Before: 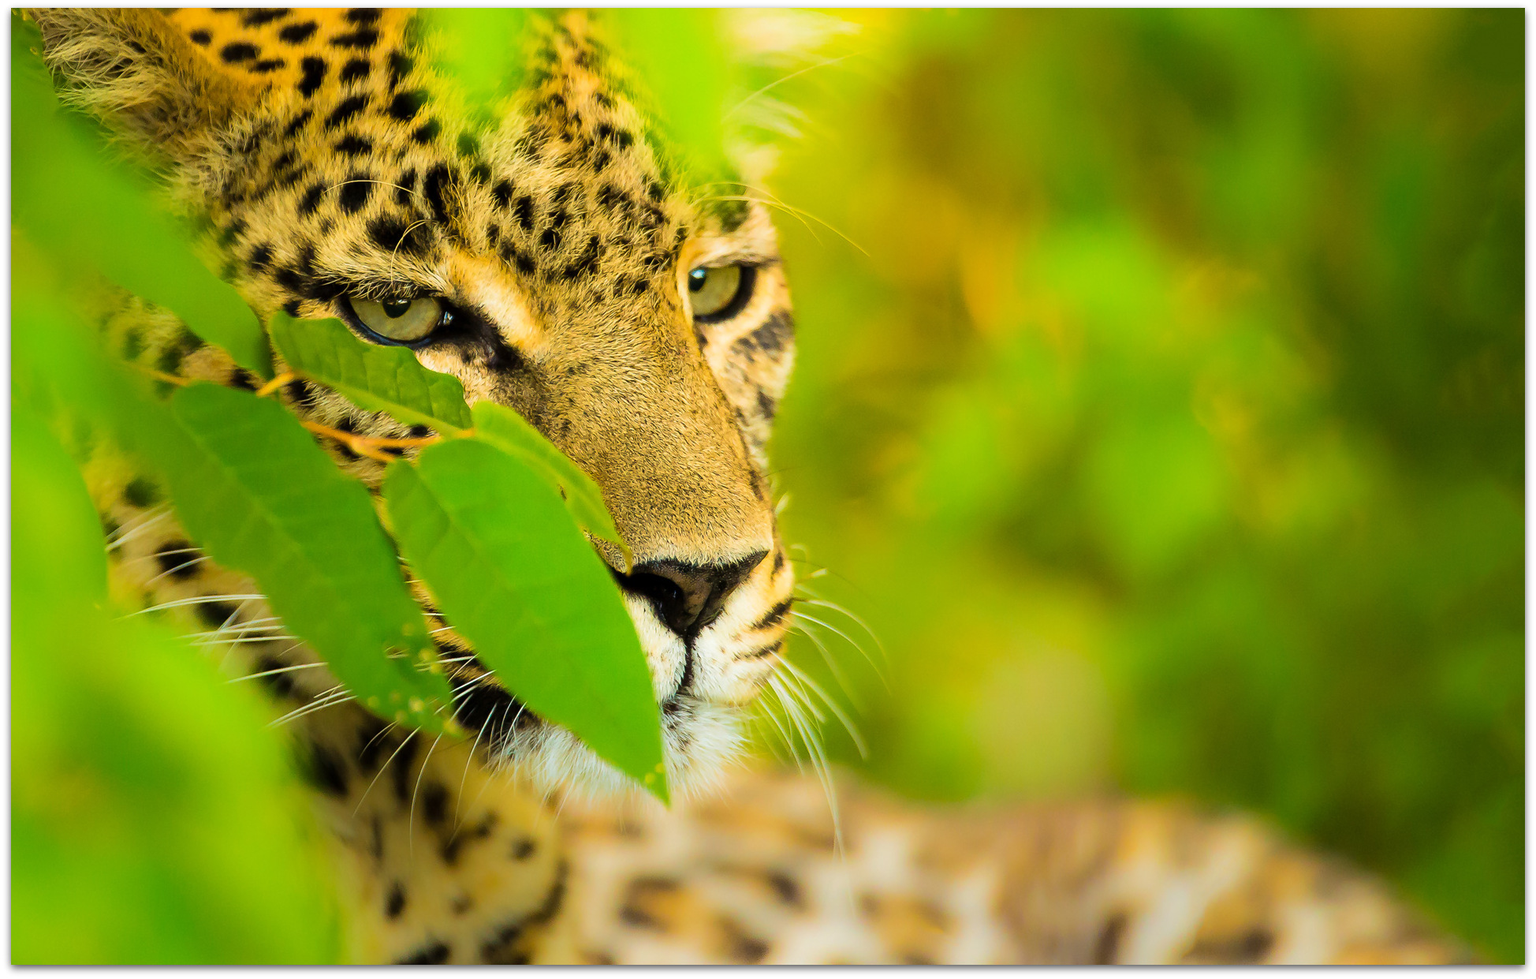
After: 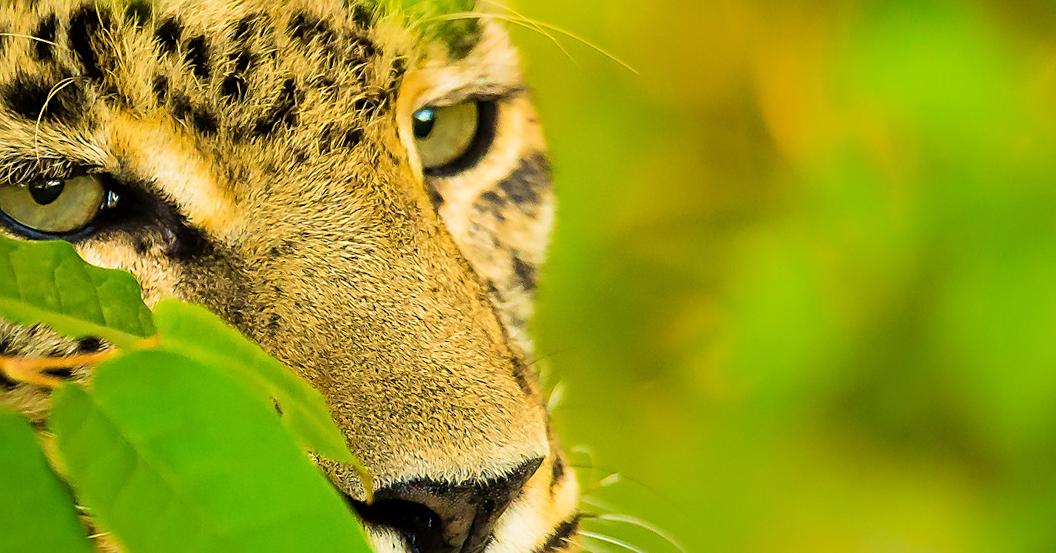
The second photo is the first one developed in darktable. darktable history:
crop: left 20.932%, top 15.471%, right 21.848%, bottom 34.081%
sharpen: on, module defaults
rotate and perspective: rotation -5°, crop left 0.05, crop right 0.952, crop top 0.11, crop bottom 0.89
